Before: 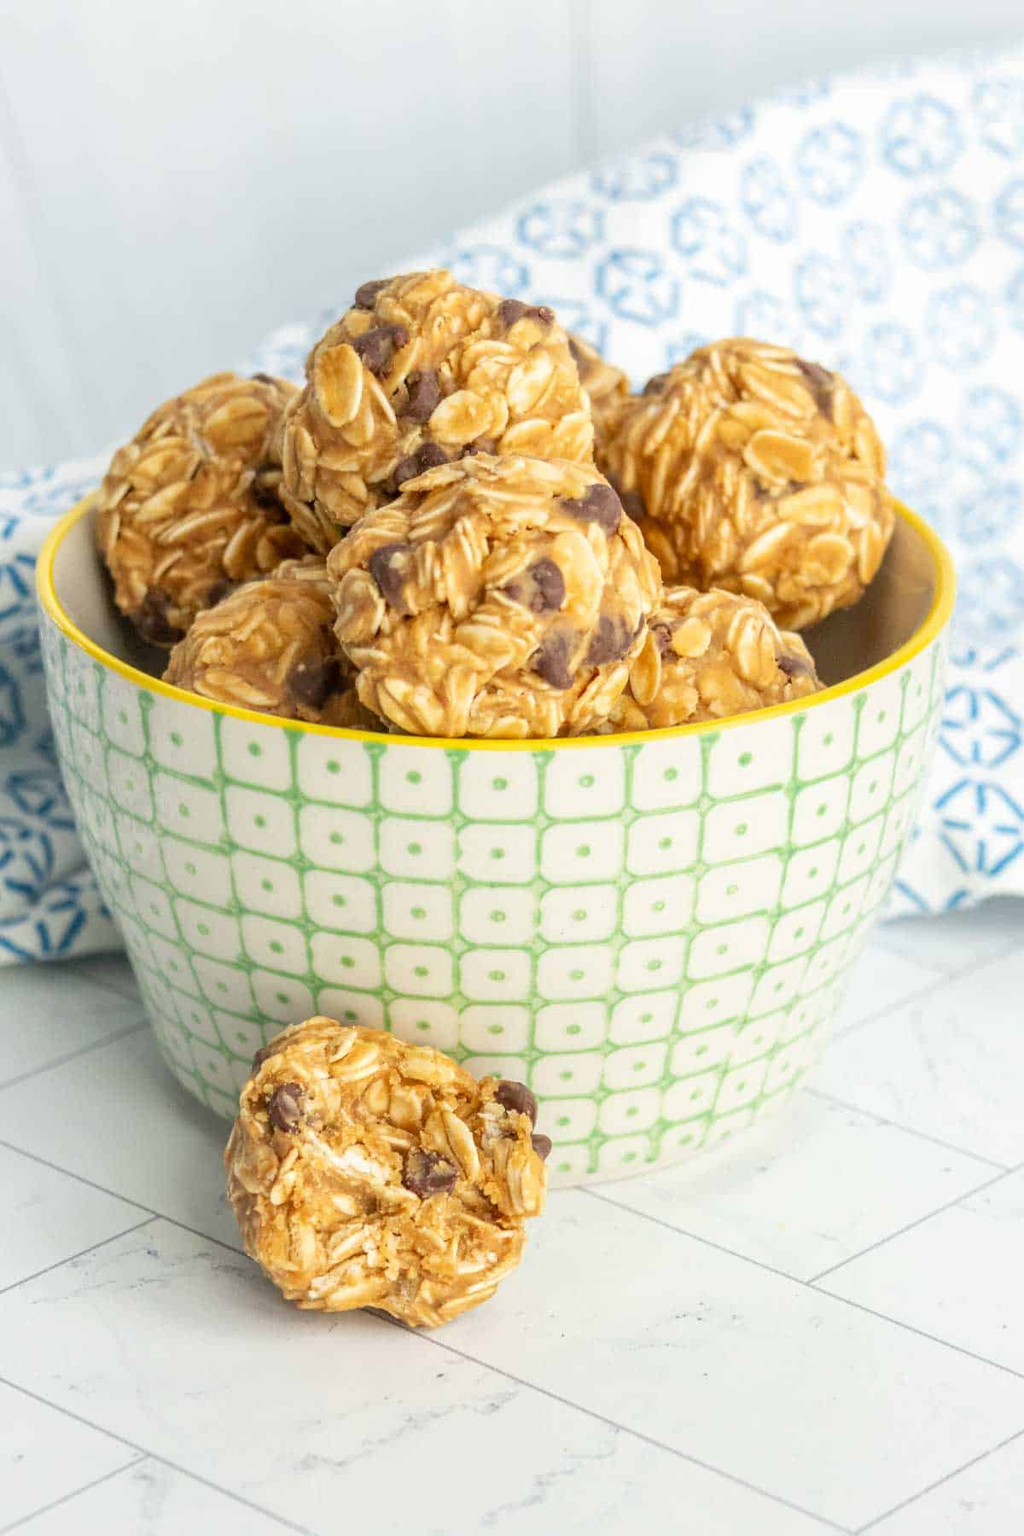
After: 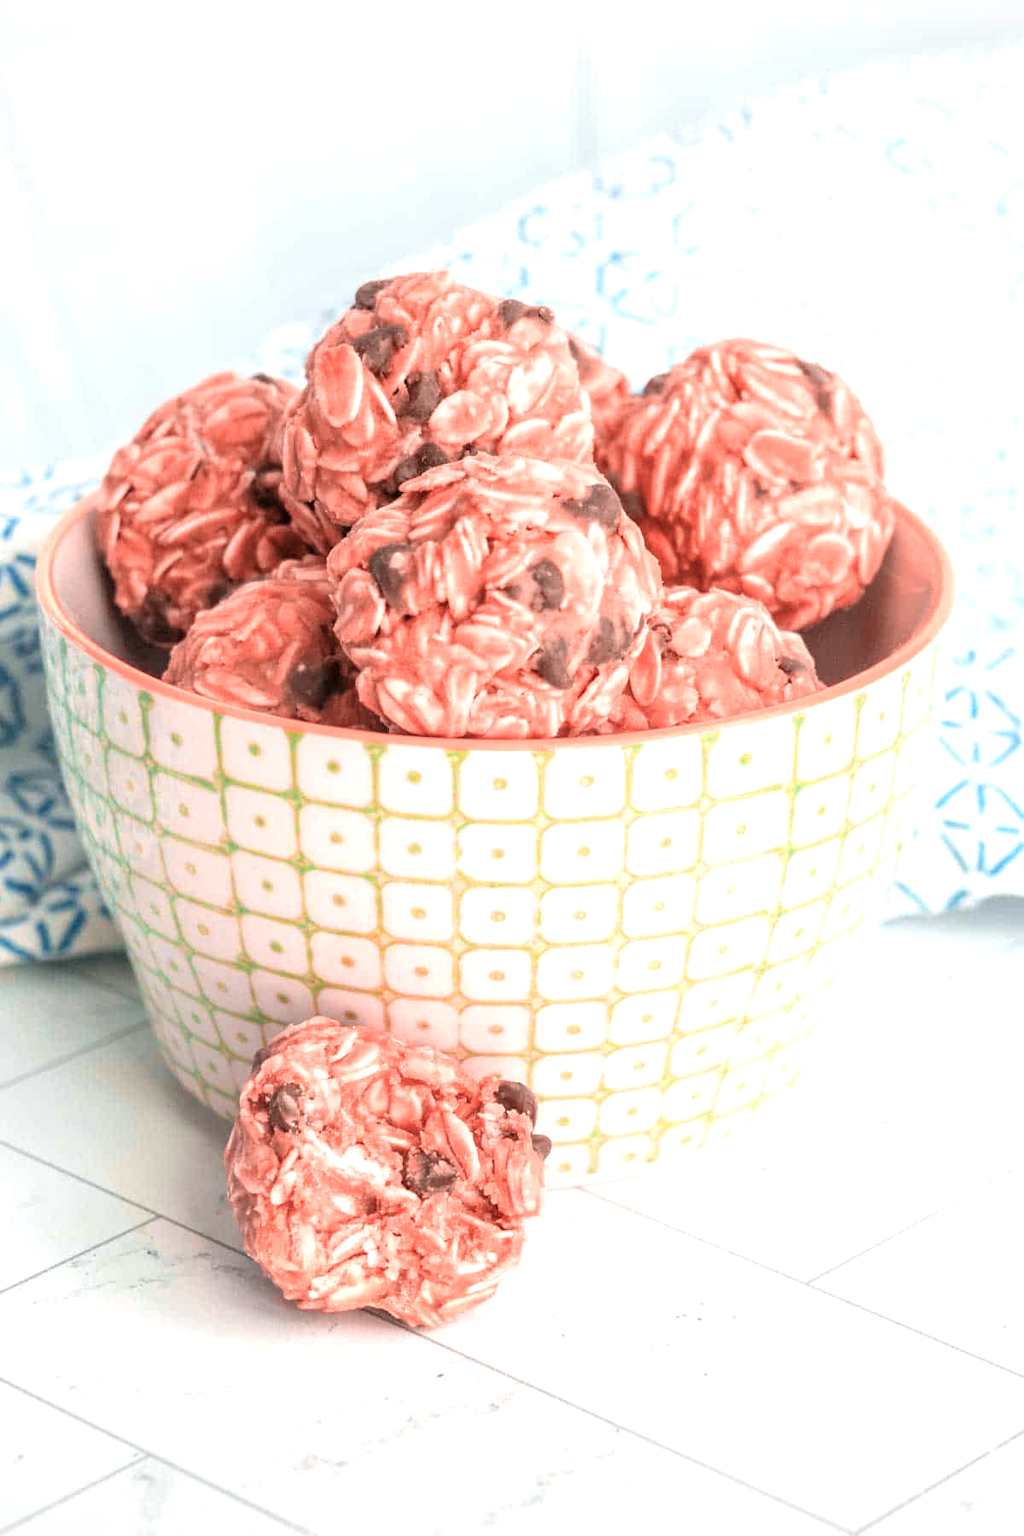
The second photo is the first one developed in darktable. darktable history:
vignetting: fall-off start 85%, fall-off radius 80%, brightness -0.182, saturation -0.3, width/height ratio 1.219, dithering 8-bit output, unbound false
exposure: black level correction 0, exposure 0.5 EV, compensate exposure bias true, compensate highlight preservation false
color zones: curves: ch2 [(0, 0.5) (0.084, 0.497) (0.323, 0.335) (0.4, 0.497) (1, 0.5)], process mode strong
